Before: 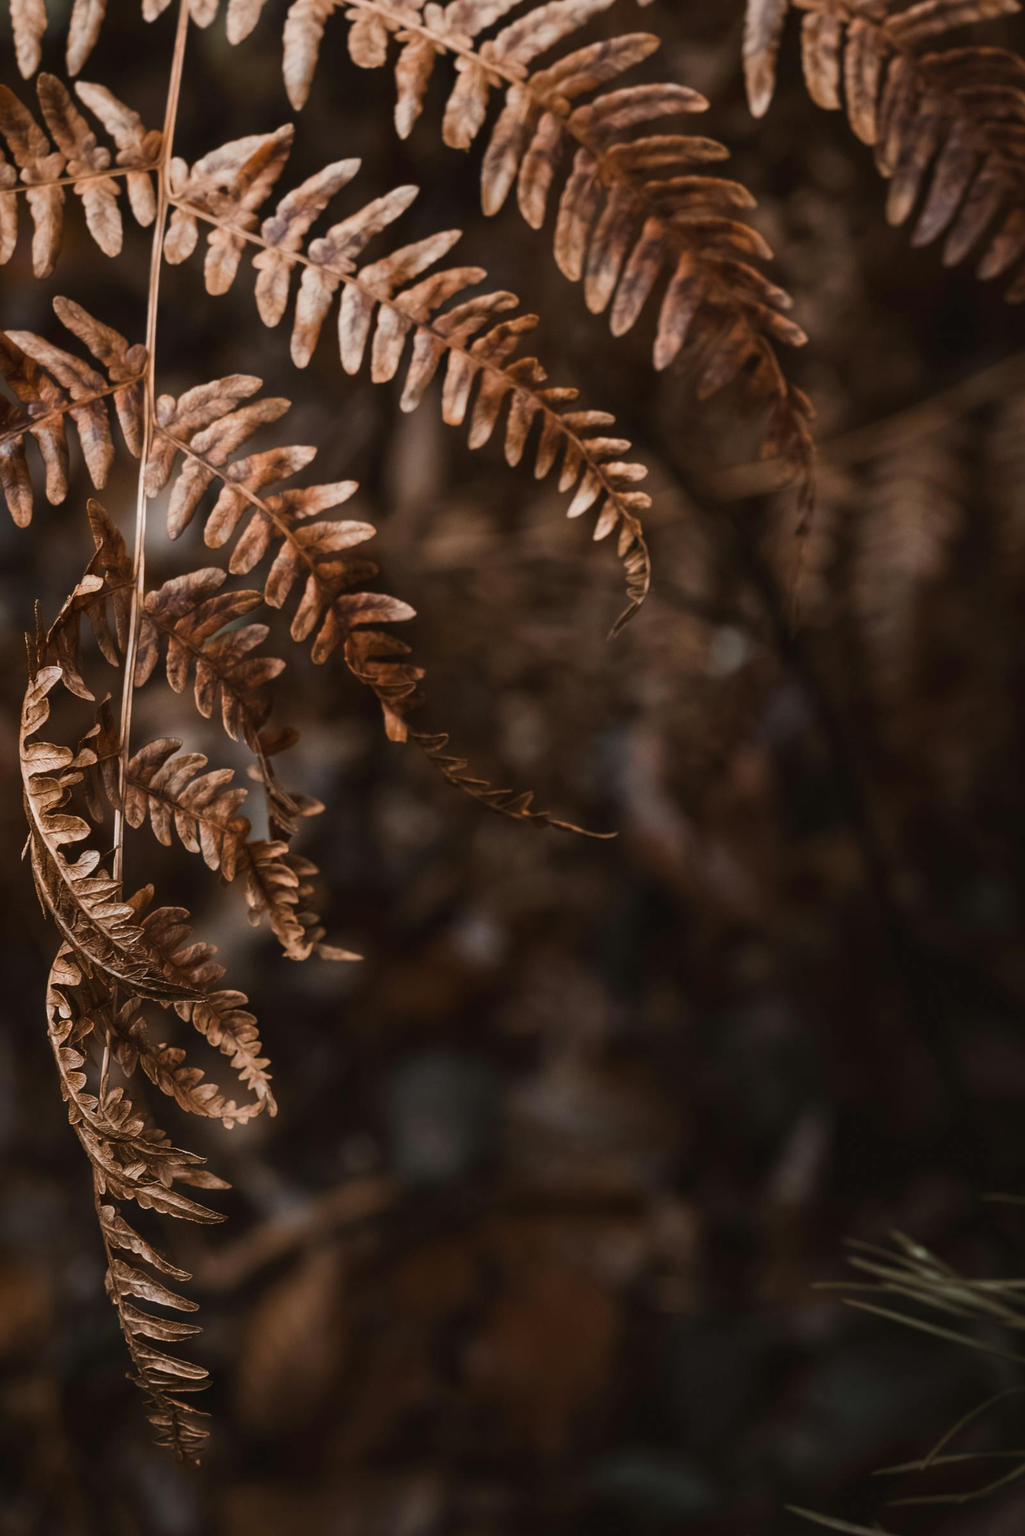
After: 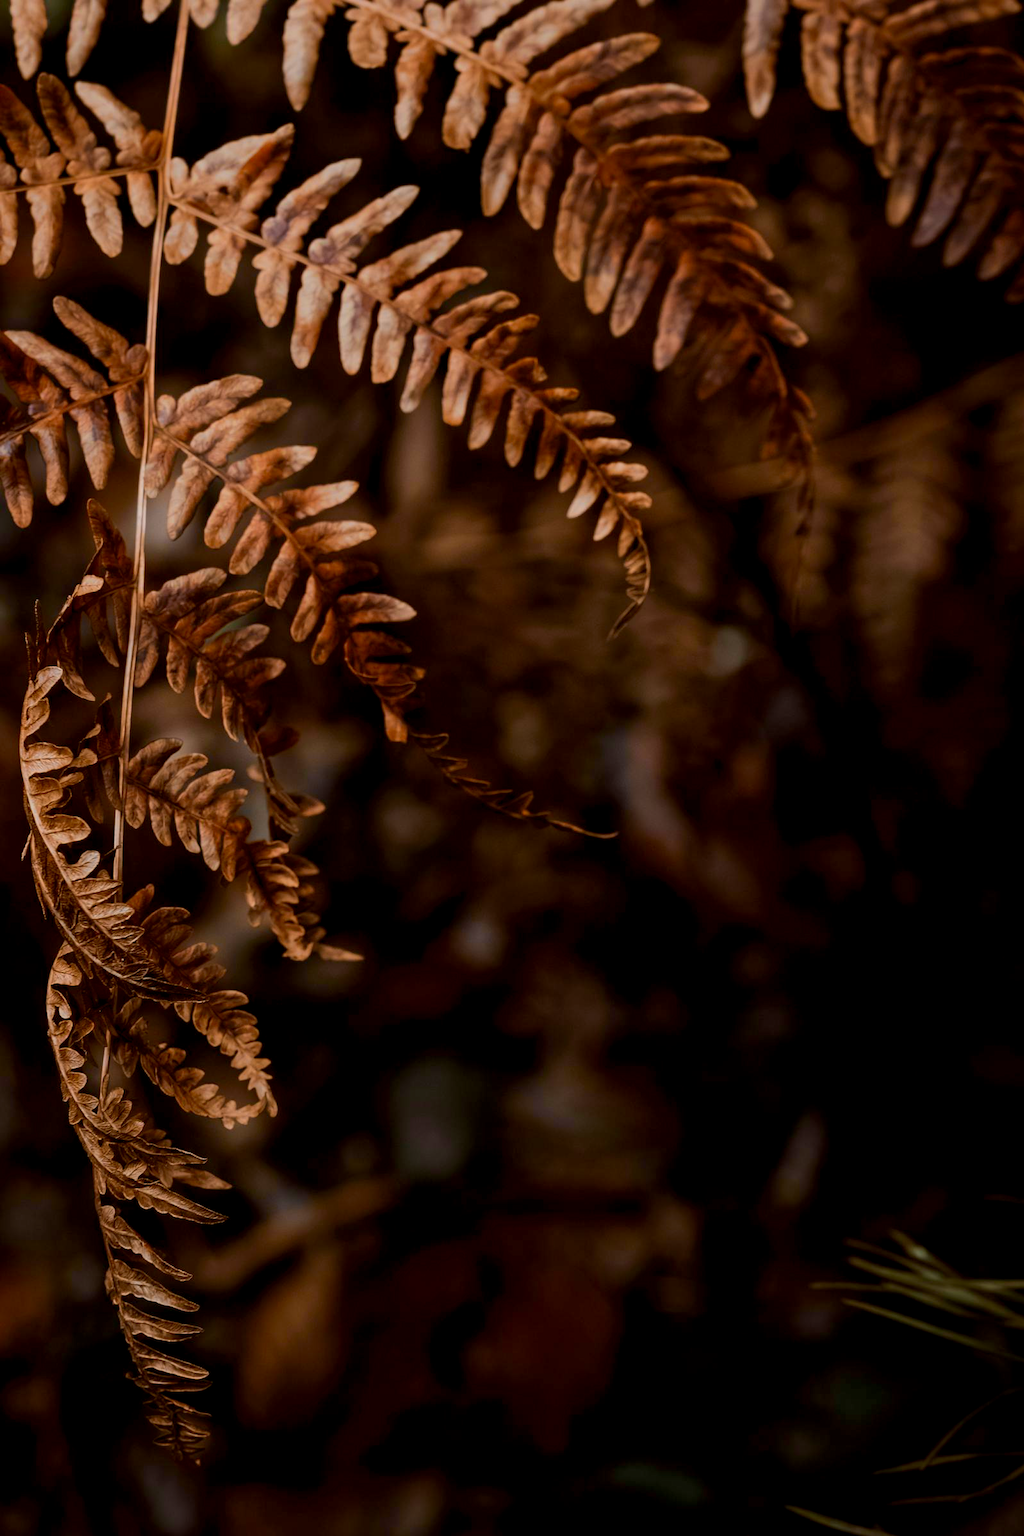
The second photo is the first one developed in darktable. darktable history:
color zones: curves: ch0 [(0.224, 0.526) (0.75, 0.5)]; ch1 [(0.055, 0.526) (0.224, 0.761) (0.377, 0.526) (0.75, 0.5)]
exposure: black level correction 0.011, exposure -0.475 EV, compensate highlight preservation false
velvia: on, module defaults
